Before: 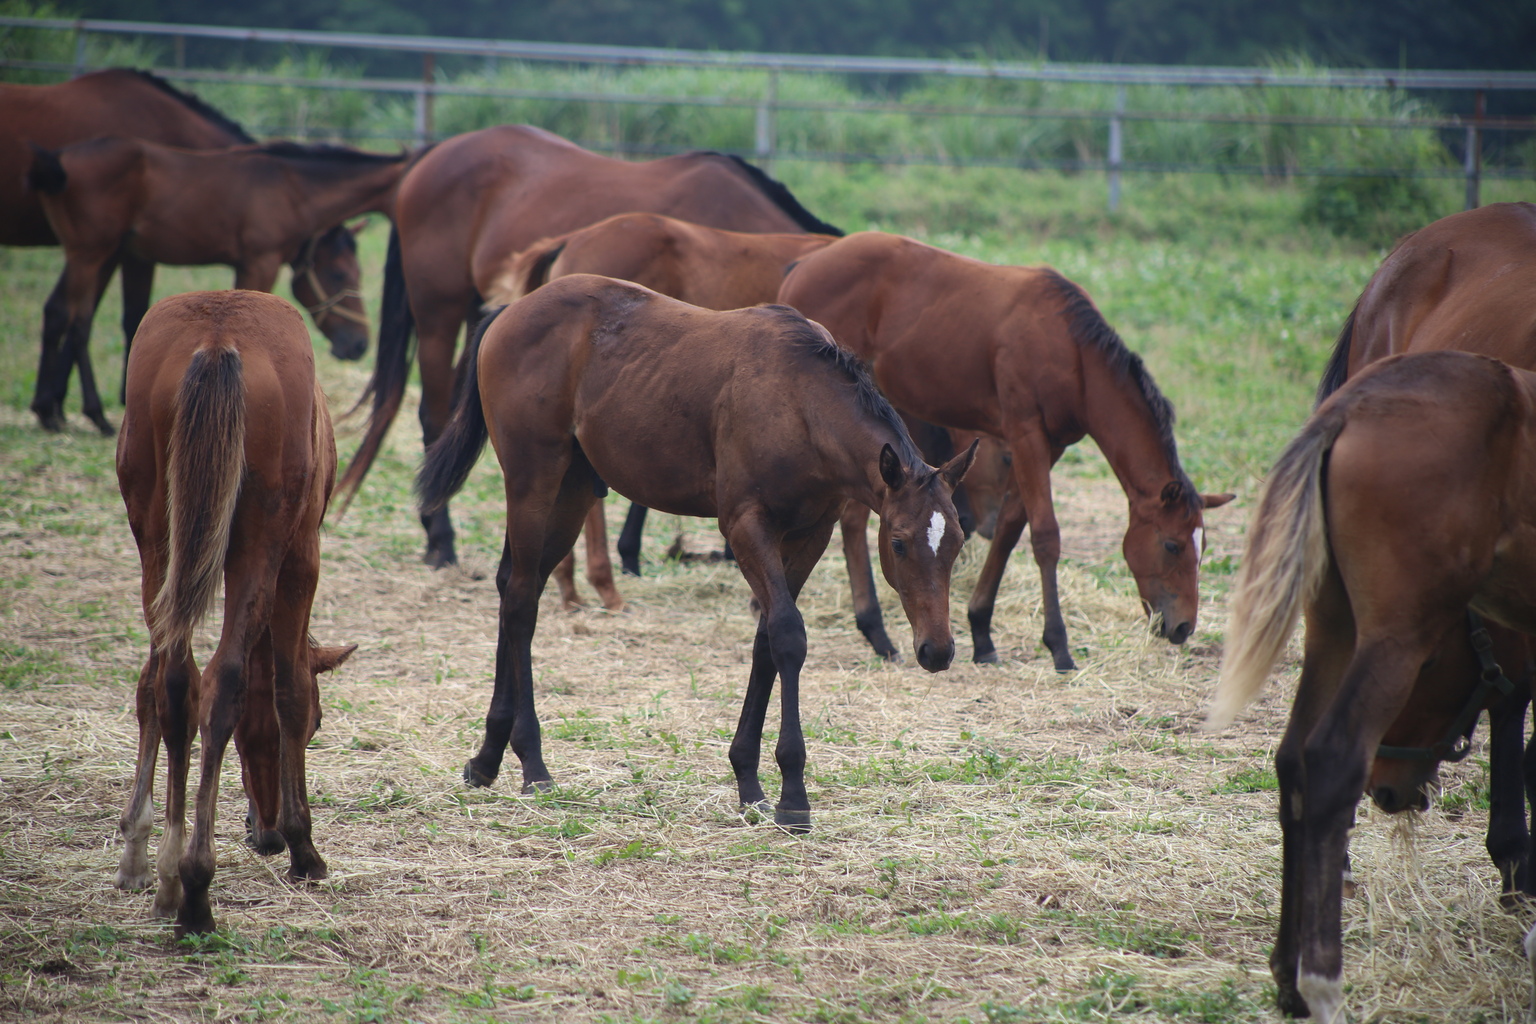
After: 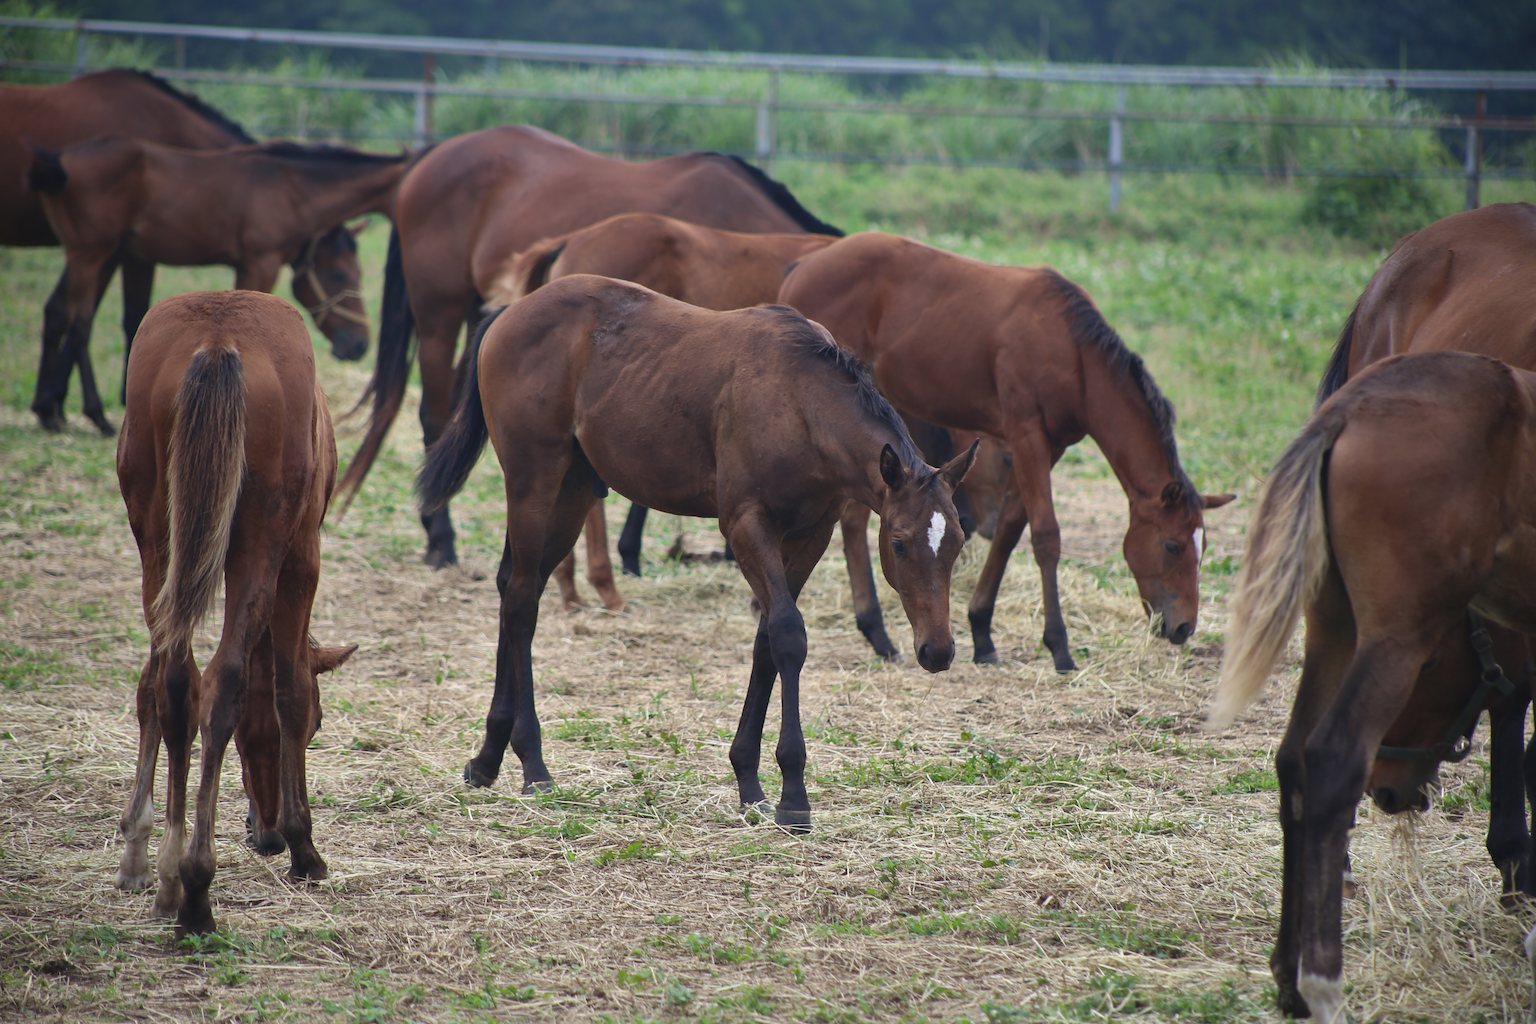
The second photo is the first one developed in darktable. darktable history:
shadows and highlights: radius 106.45, shadows 23.86, highlights -58.67, low approximation 0.01, soften with gaussian
color zones: curves: ch0 [(0.068, 0.464) (0.25, 0.5) (0.48, 0.508) (0.75, 0.536) (0.886, 0.476) (0.967, 0.456)]; ch1 [(0.066, 0.456) (0.25, 0.5) (0.616, 0.508) (0.746, 0.56) (0.934, 0.444)]
